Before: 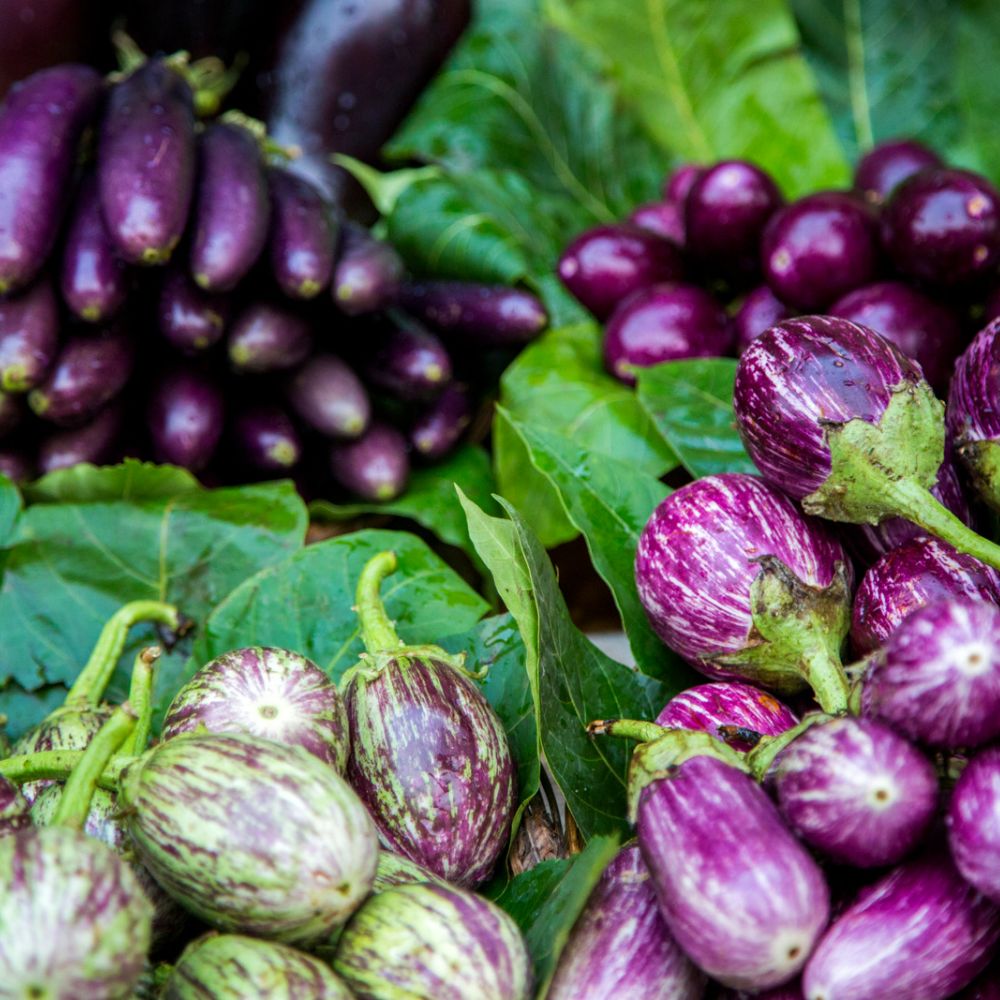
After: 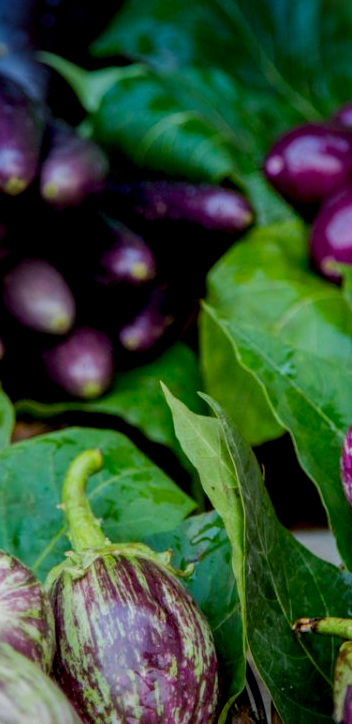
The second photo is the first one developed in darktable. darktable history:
crop and rotate: left 29.476%, top 10.214%, right 35.32%, bottom 17.333%
graduated density: density 2.02 EV, hardness 44%, rotation 0.374°, offset 8.21, hue 208.8°, saturation 97%
vignetting: saturation 0, unbound false
exposure: black level correction 0.011, exposure -0.478 EV, compensate highlight preservation false
